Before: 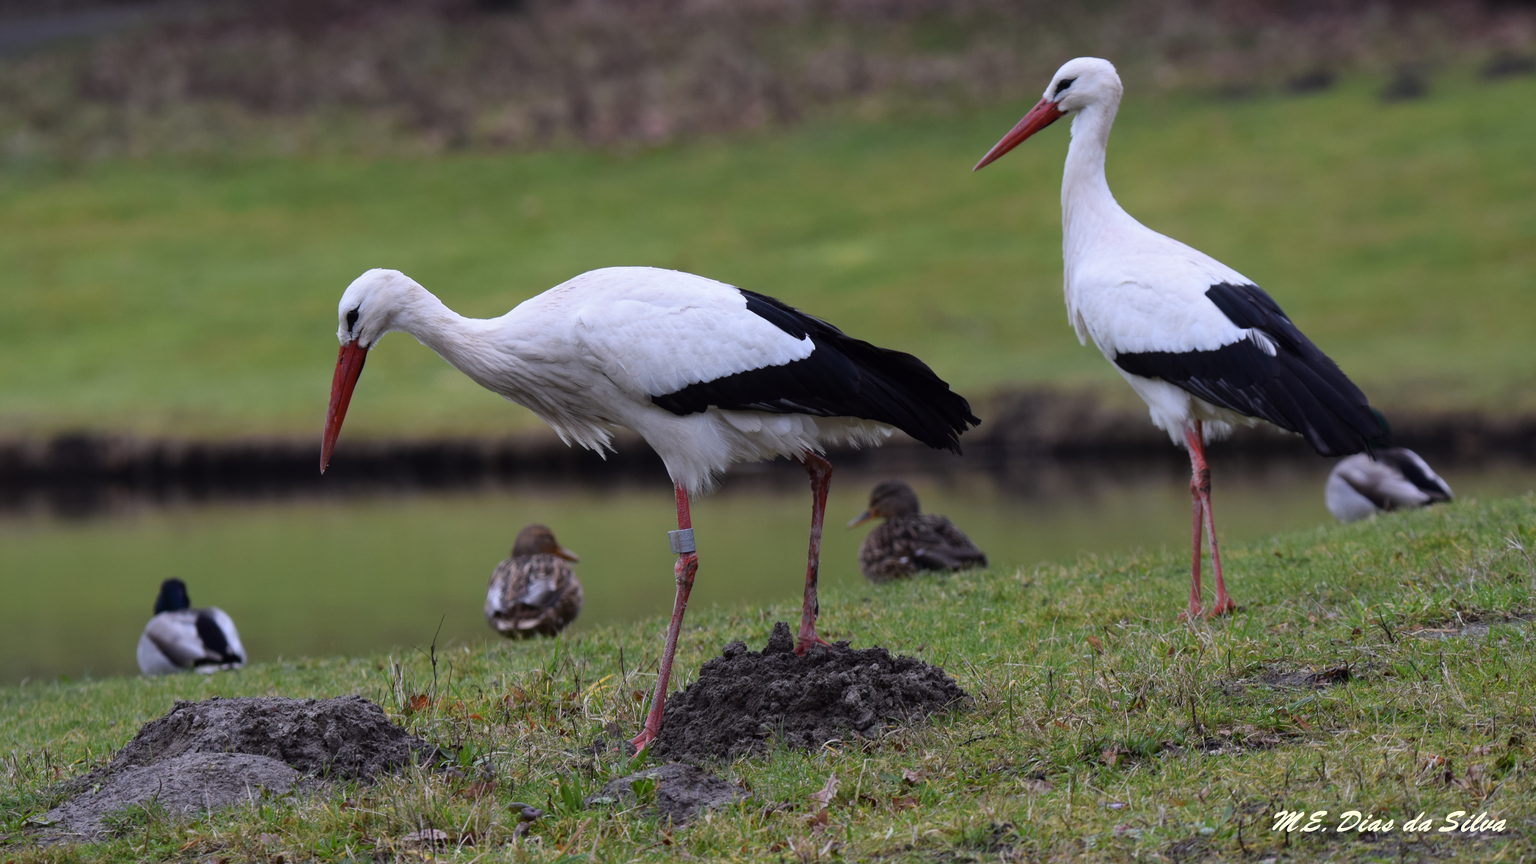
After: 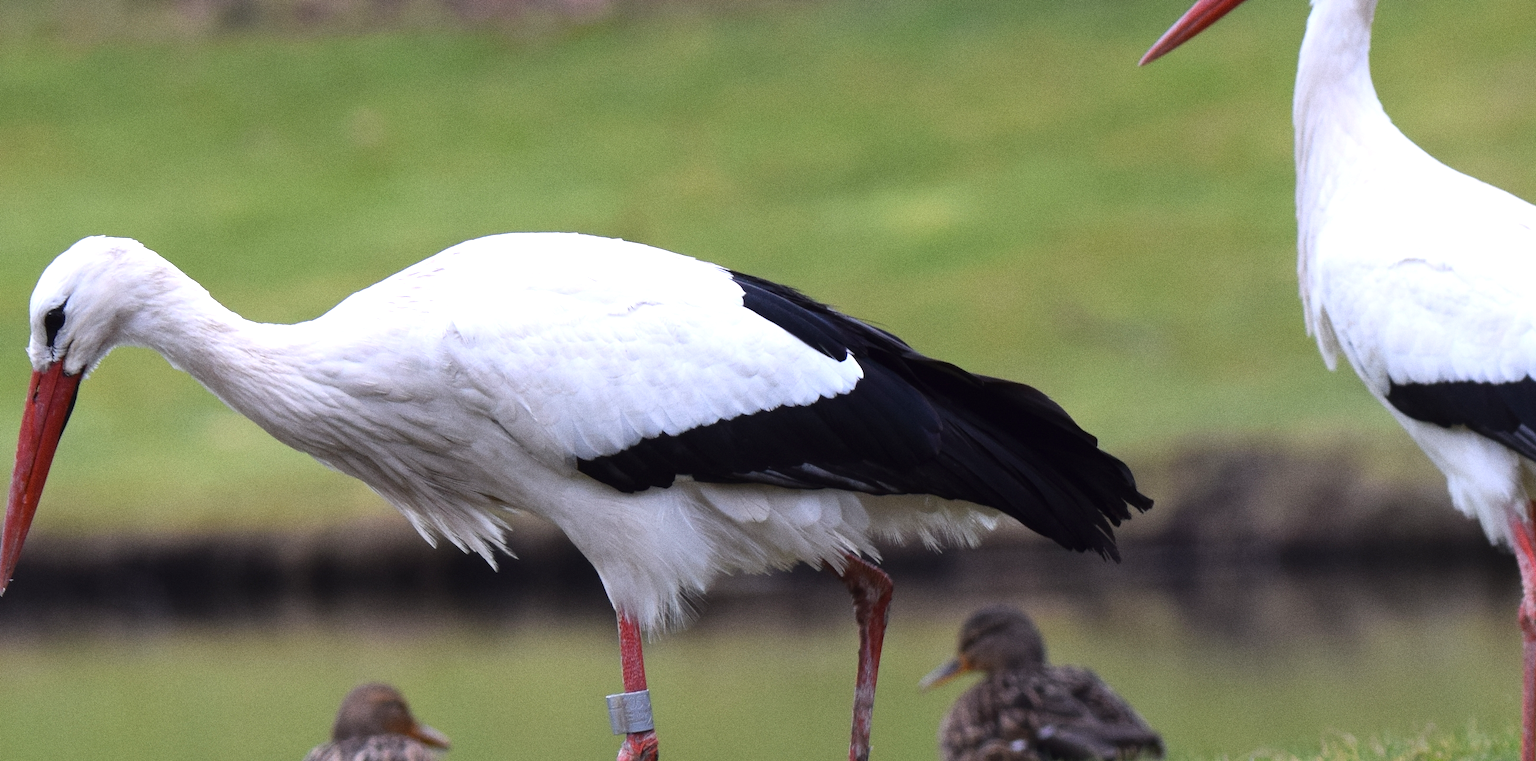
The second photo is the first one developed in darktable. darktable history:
crop: left 20.932%, top 15.471%, right 21.848%, bottom 34.081%
grain: coarseness 0.09 ISO, strength 40%
tone equalizer: on, module defaults
exposure: black level correction 0, exposure 0.7 EV, compensate exposure bias true, compensate highlight preservation false
